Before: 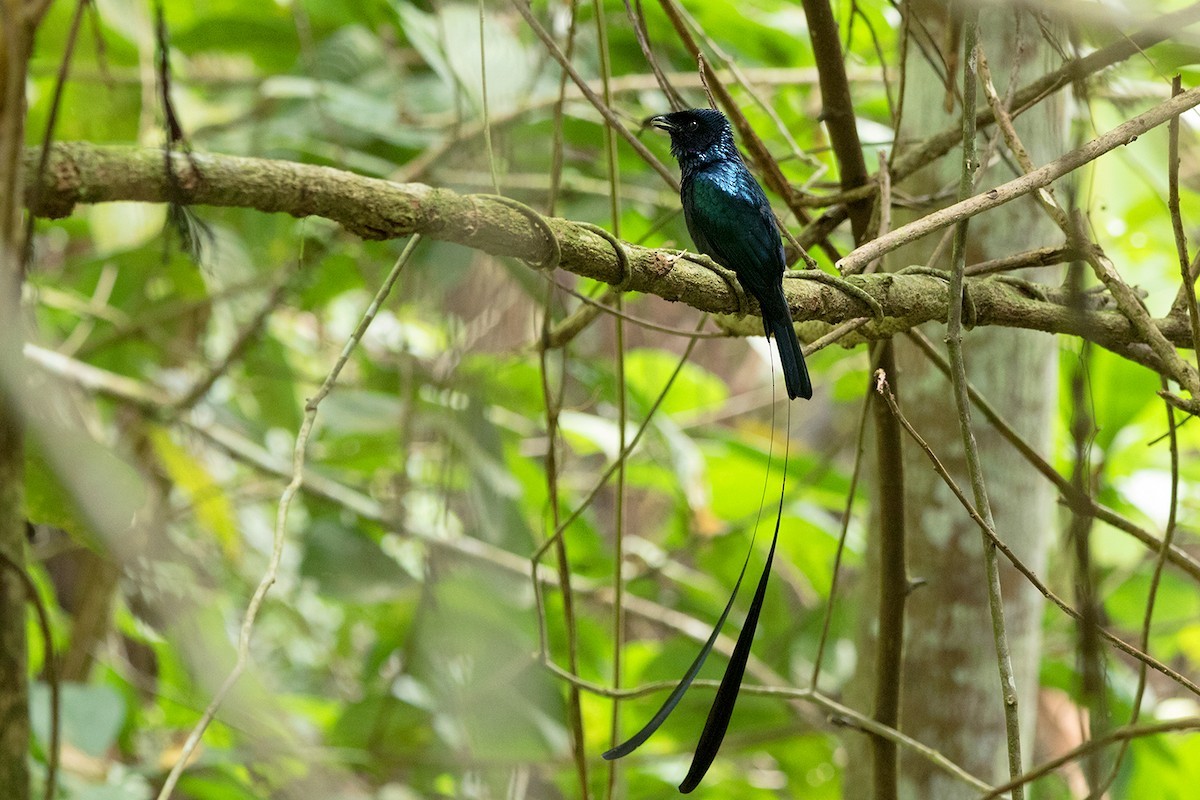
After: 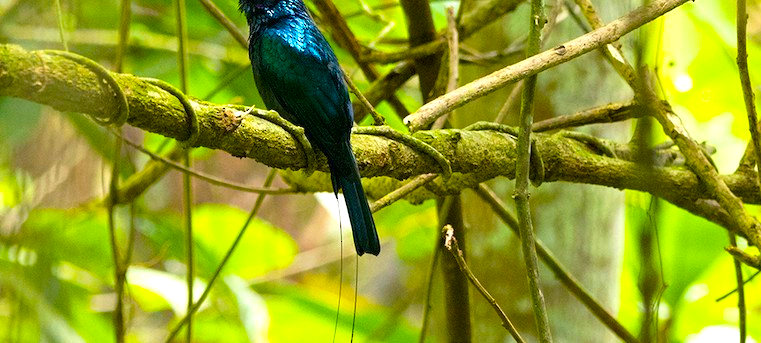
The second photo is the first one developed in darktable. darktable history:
color balance rgb: shadows lift › luminance -7.63%, shadows lift › chroma 2.371%, shadows lift › hue 168.02°, linear chroma grading › global chroma 25.178%, perceptual saturation grading › global saturation 25.146%, perceptual brilliance grading › global brilliance 12.544%, global vibrance 20%
crop: left 36.059%, top 18.031%, right 0.487%, bottom 39.013%
